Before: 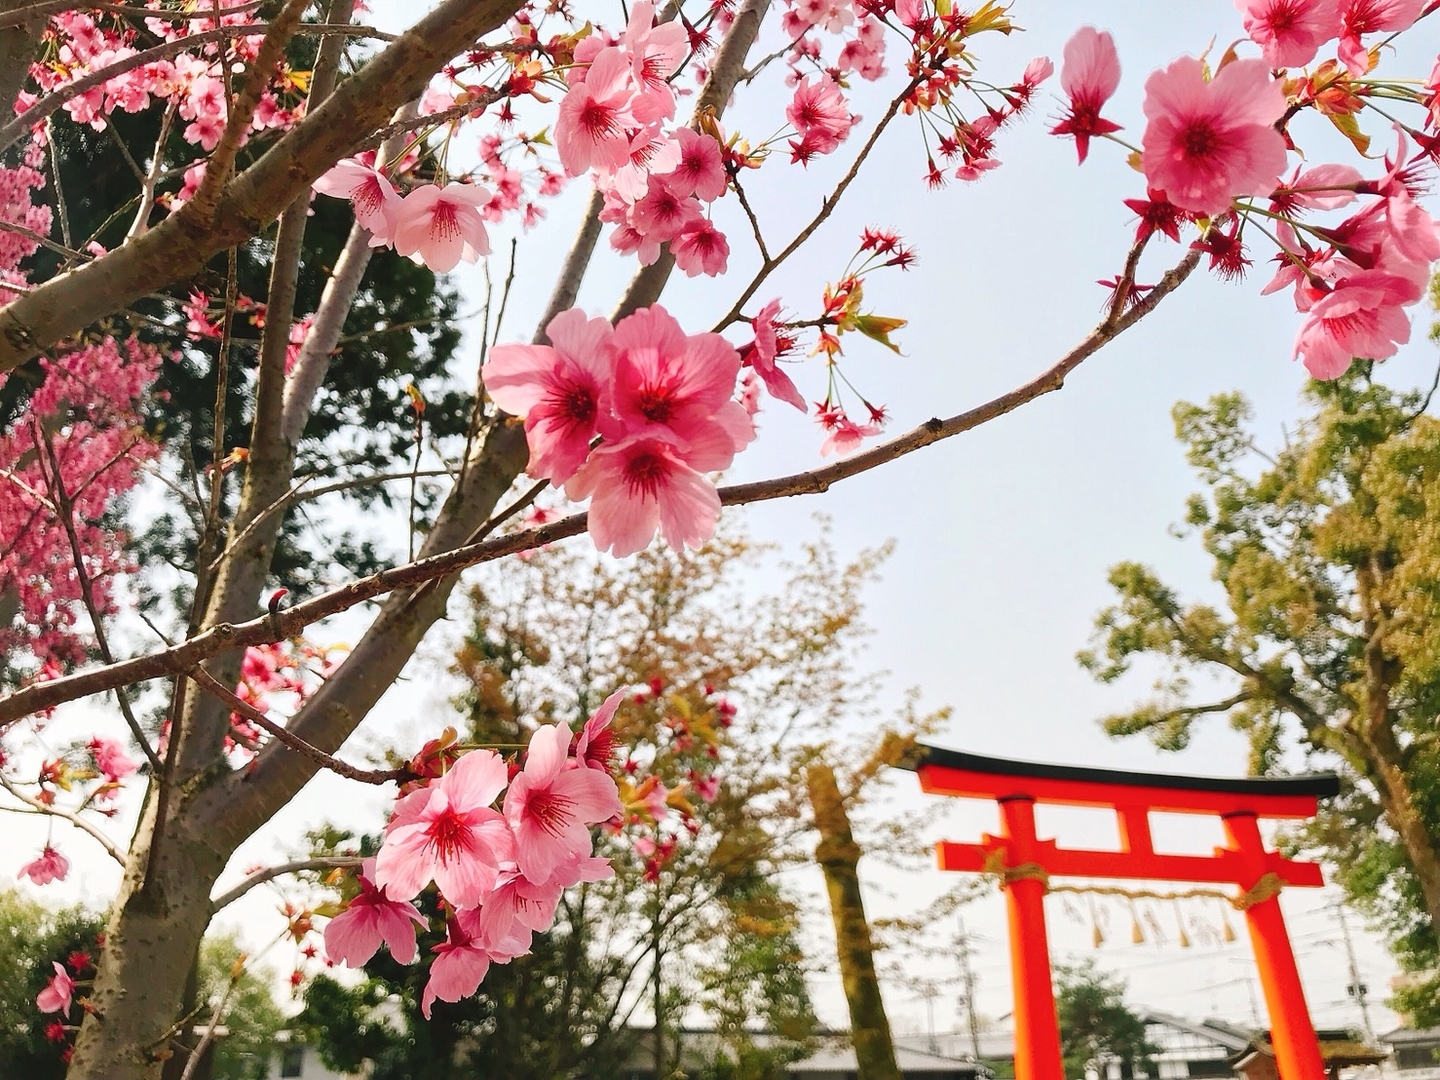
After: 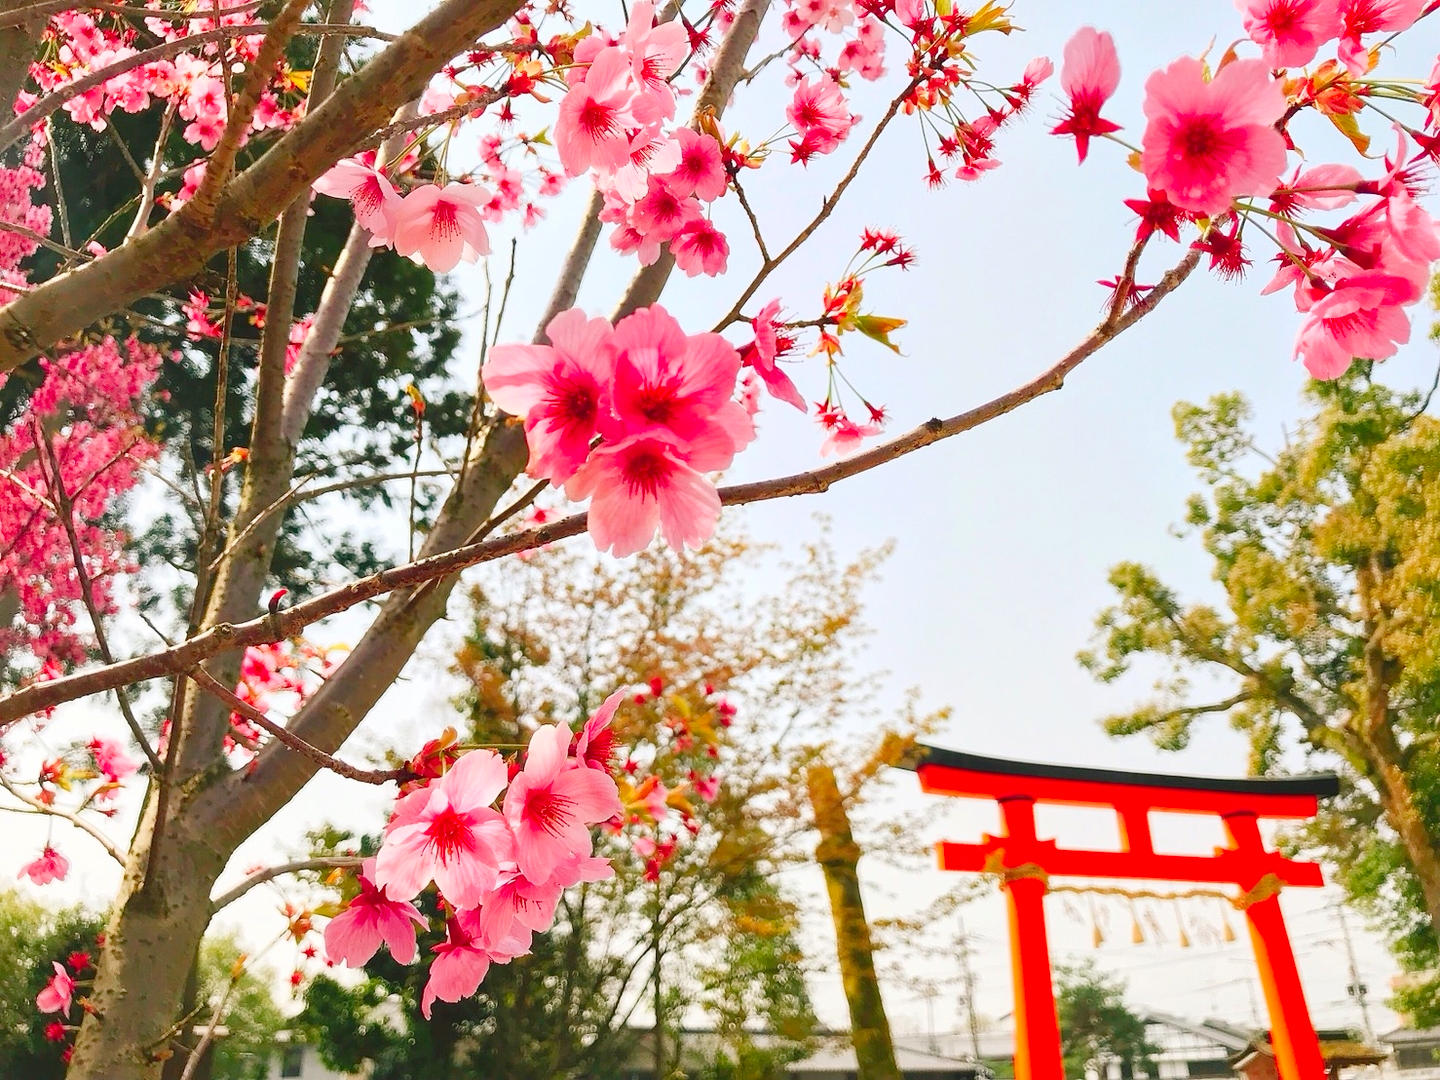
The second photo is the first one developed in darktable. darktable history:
contrast brightness saturation: contrast 0.042, saturation 0.164
levels: levels [0, 0.445, 1]
